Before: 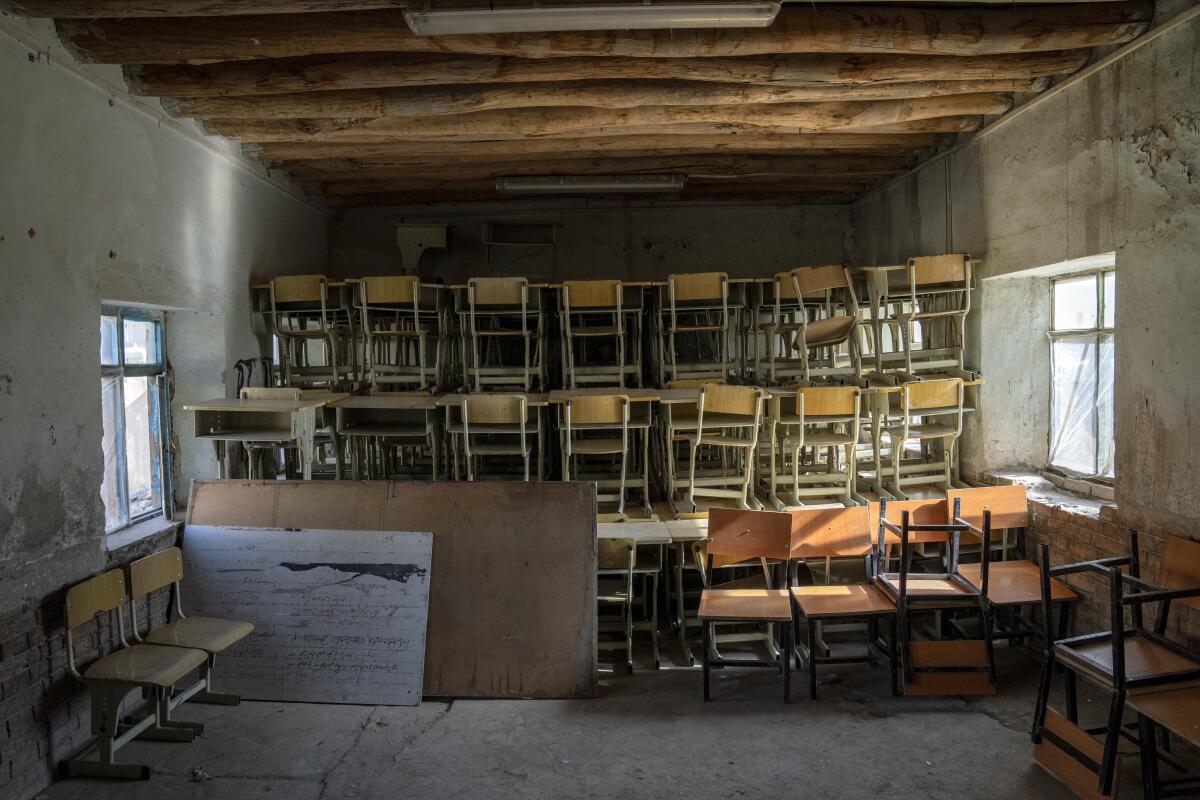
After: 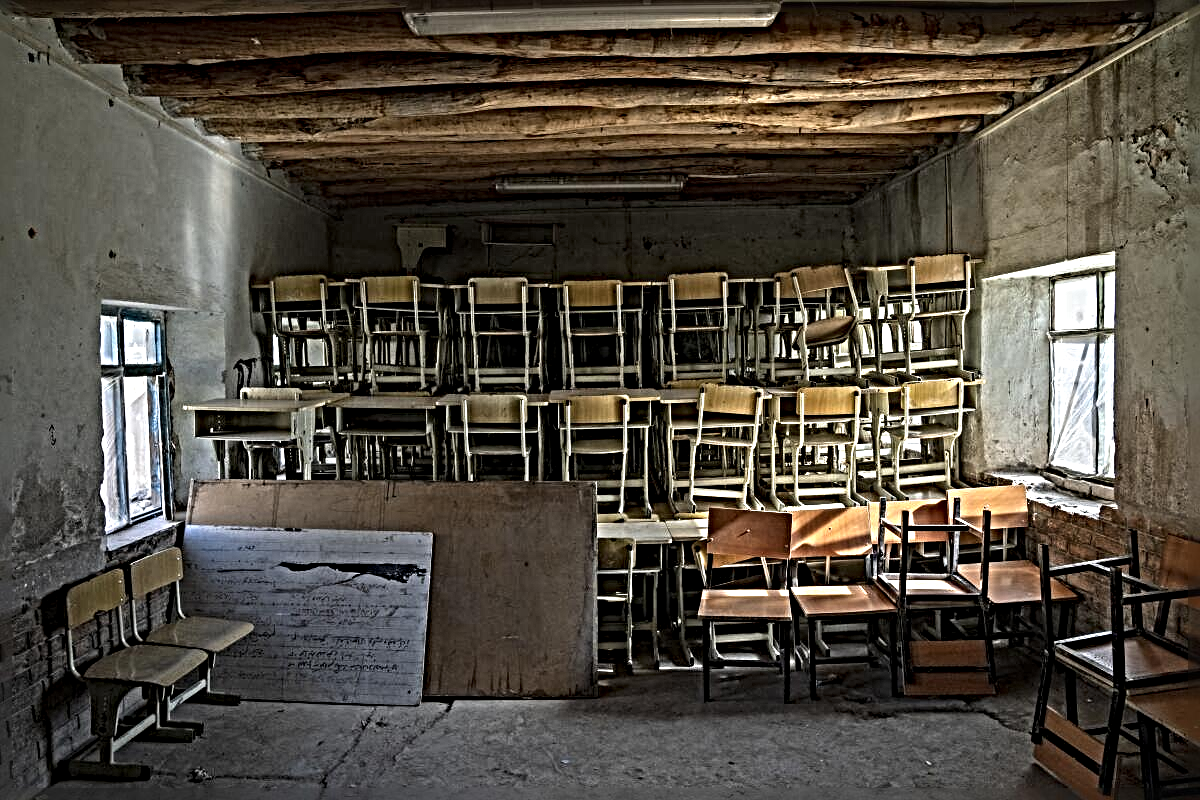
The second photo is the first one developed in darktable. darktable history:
sharpen: radius 6.247, amount 1.783, threshold 0.059
